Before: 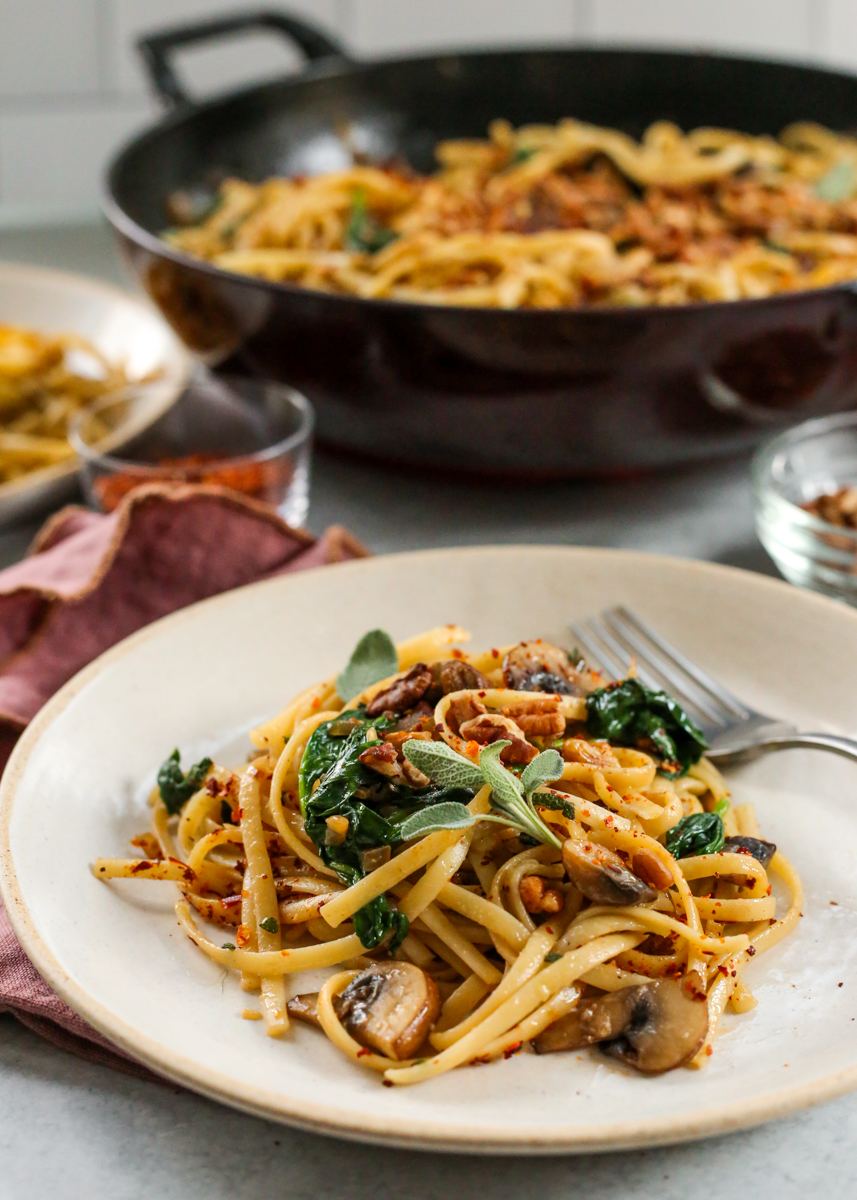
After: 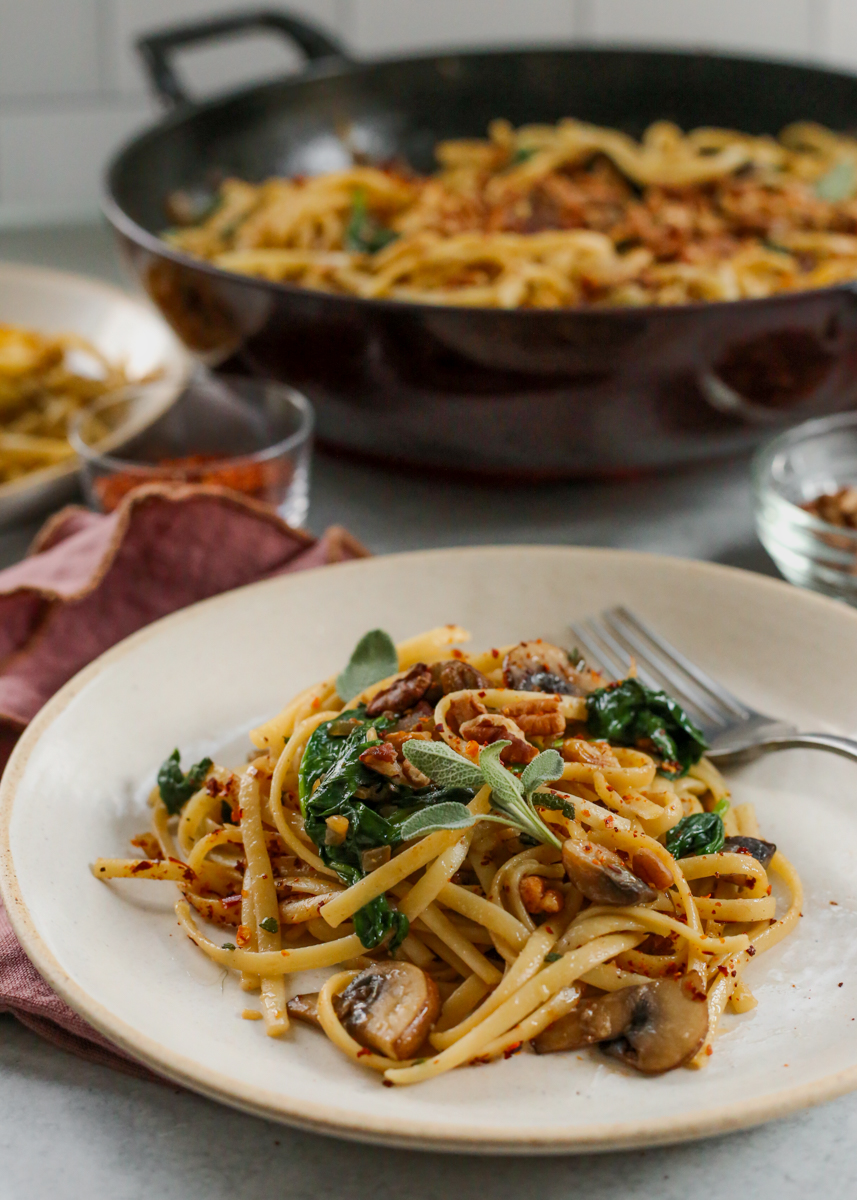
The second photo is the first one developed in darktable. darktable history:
tone equalizer: -8 EV 0.232 EV, -7 EV 0.388 EV, -6 EV 0.419 EV, -5 EV 0.222 EV, -3 EV -0.263 EV, -2 EV -0.428 EV, -1 EV -0.396 EV, +0 EV -0.228 EV, mask exposure compensation -0.489 EV
